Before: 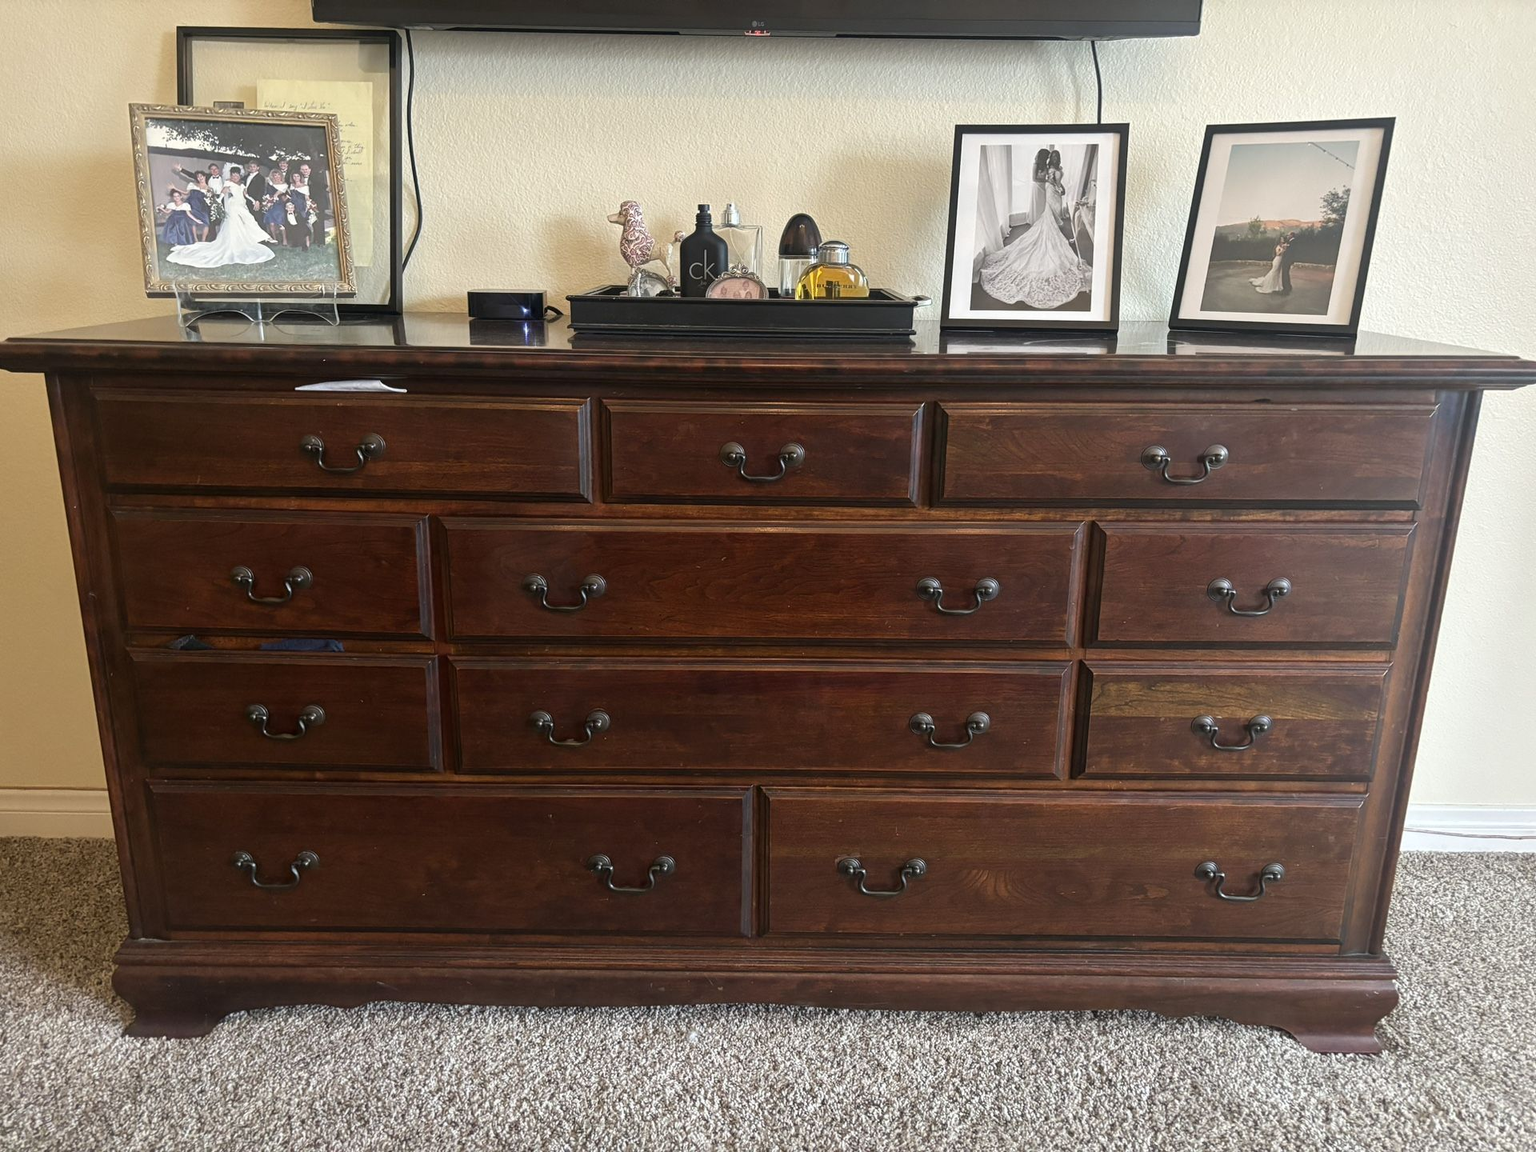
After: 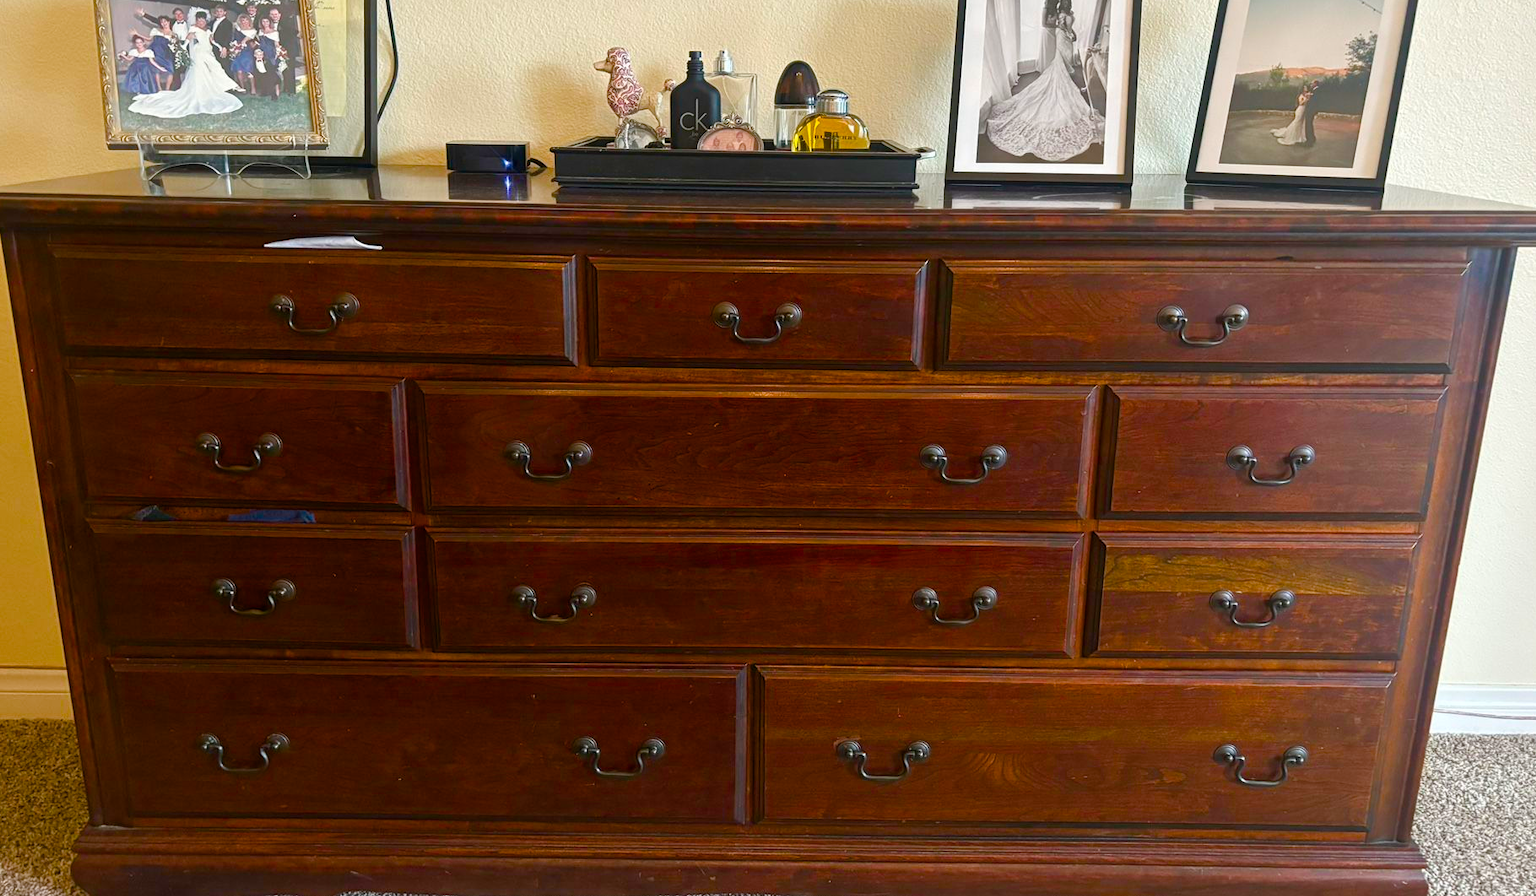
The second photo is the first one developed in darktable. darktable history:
crop and rotate: left 2.943%, top 13.577%, right 2.233%, bottom 12.647%
color balance rgb: linear chroma grading › shadows 9.355%, linear chroma grading › highlights 9.036%, linear chroma grading › global chroma 15.415%, linear chroma grading › mid-tones 14.702%, perceptual saturation grading › global saturation 20%, perceptual saturation grading › highlights -25.002%, perceptual saturation grading › shadows 49.44%
